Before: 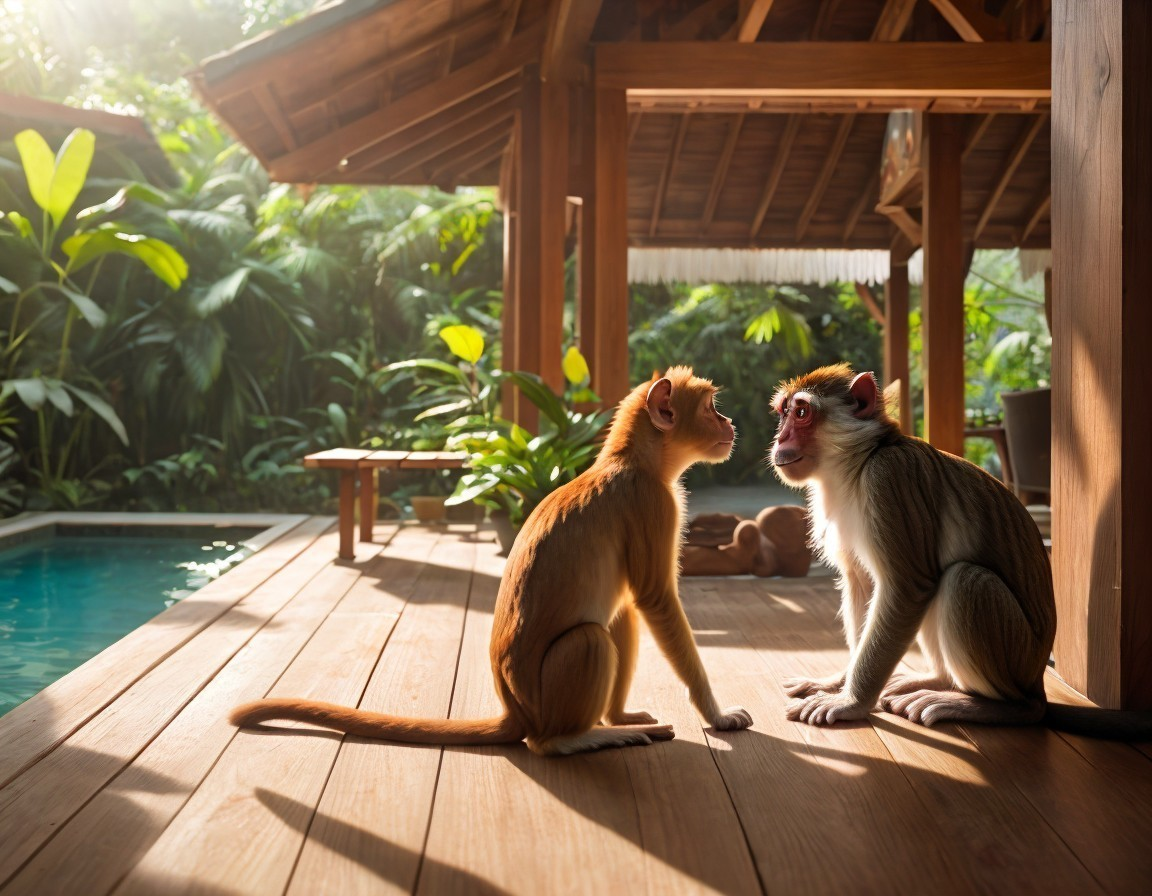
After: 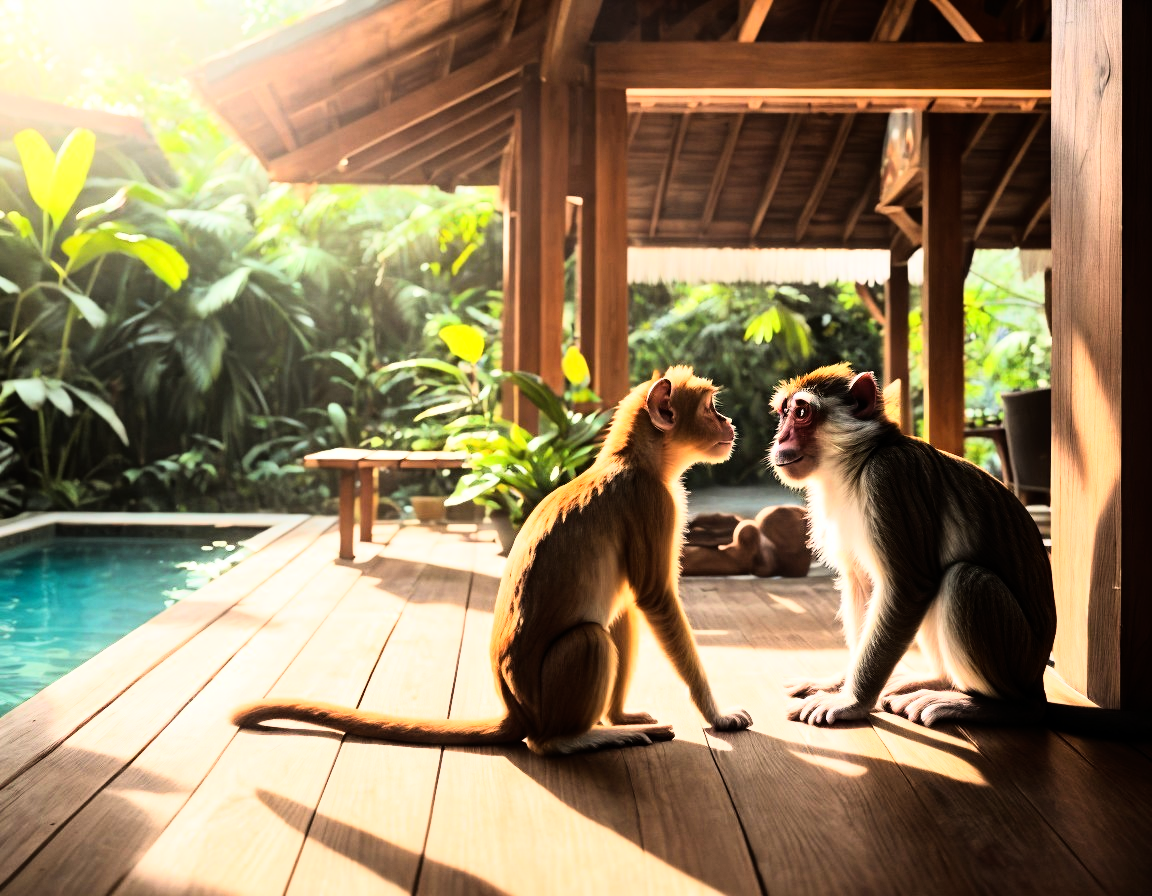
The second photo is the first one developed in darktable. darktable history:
rgb curve: curves: ch0 [(0, 0) (0.21, 0.15) (0.24, 0.21) (0.5, 0.75) (0.75, 0.96) (0.89, 0.99) (1, 1)]; ch1 [(0, 0.02) (0.21, 0.13) (0.25, 0.2) (0.5, 0.67) (0.75, 0.9) (0.89, 0.97) (1, 1)]; ch2 [(0, 0.02) (0.21, 0.13) (0.25, 0.2) (0.5, 0.67) (0.75, 0.9) (0.89, 0.97) (1, 1)], compensate middle gray true
white balance: emerald 1
